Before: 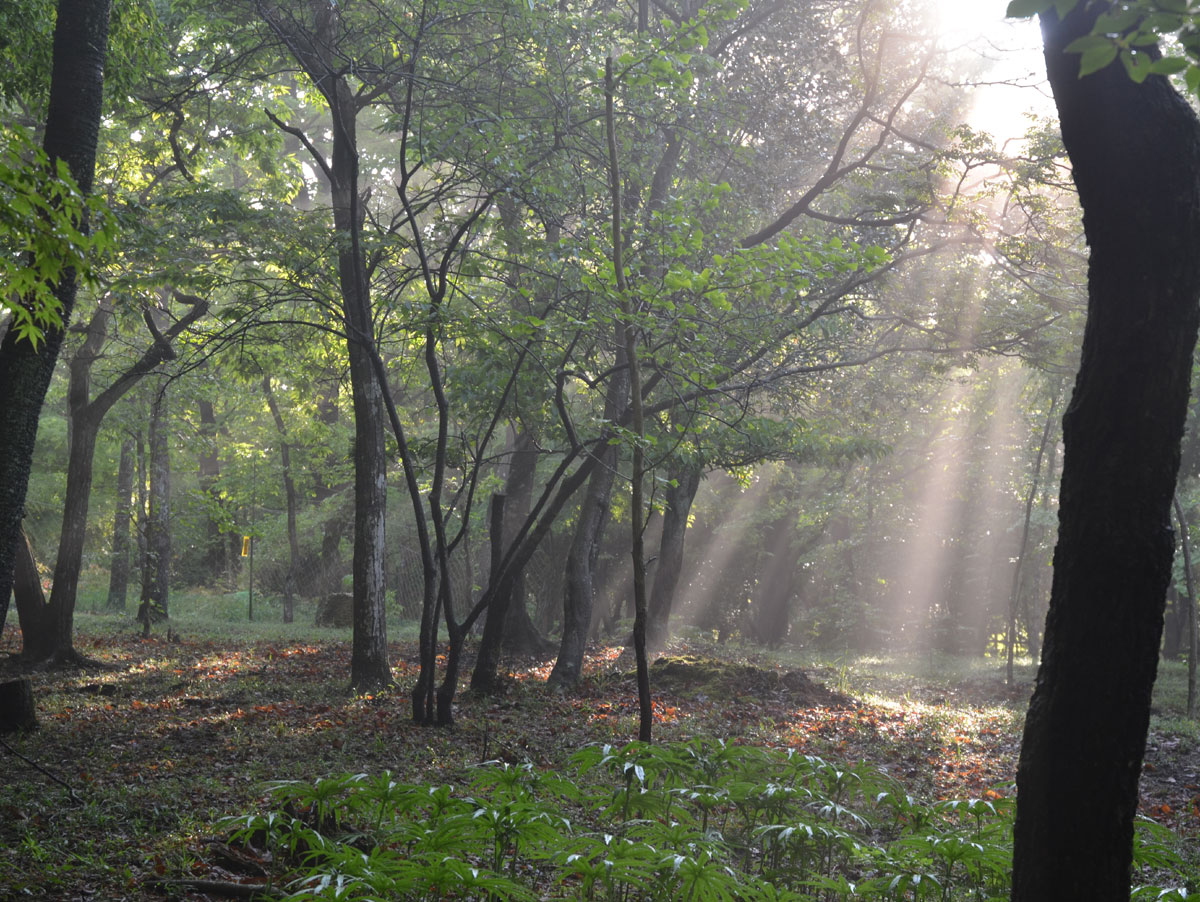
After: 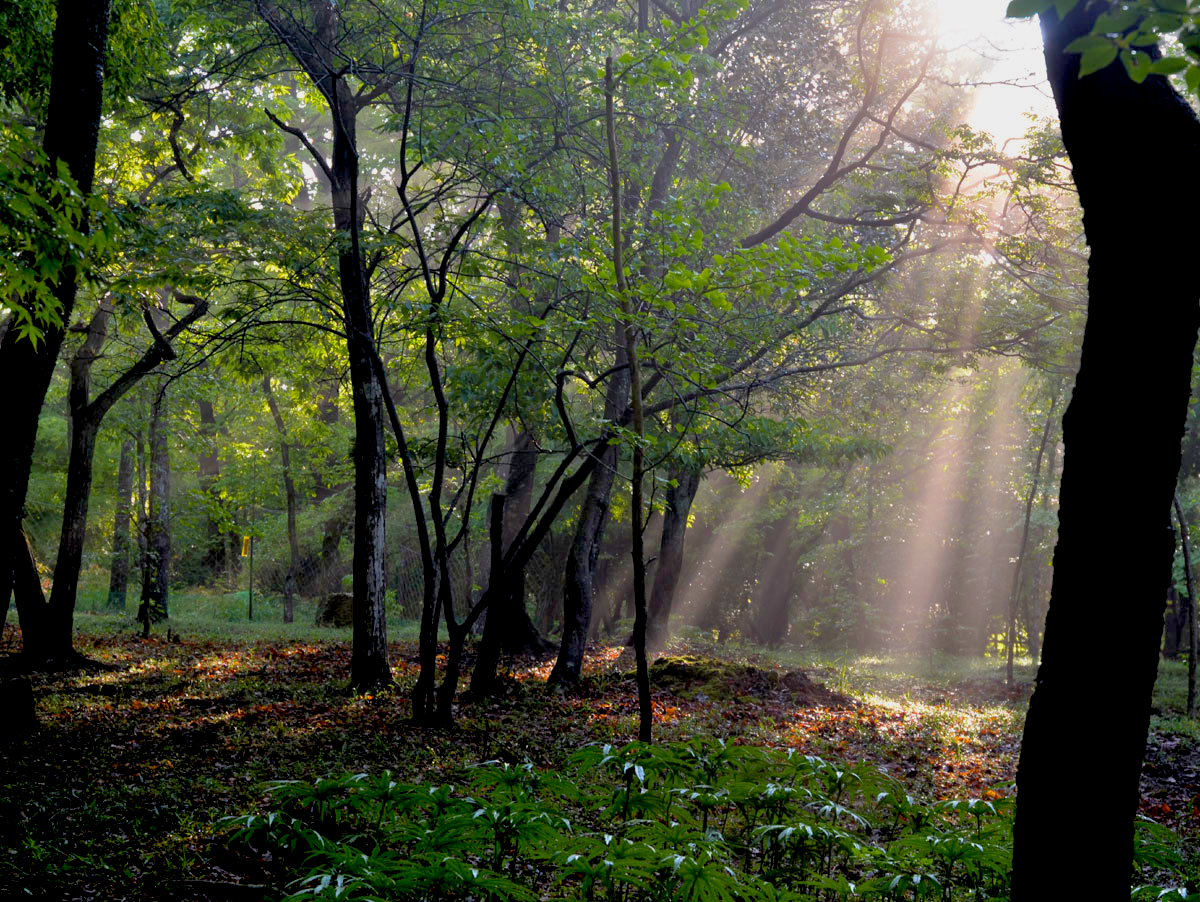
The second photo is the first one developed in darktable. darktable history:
exposure: black level correction 0.046, exposure -0.228 EV, compensate highlight preservation false
color balance rgb: perceptual saturation grading › global saturation 25%, global vibrance 20%
velvia: on, module defaults
